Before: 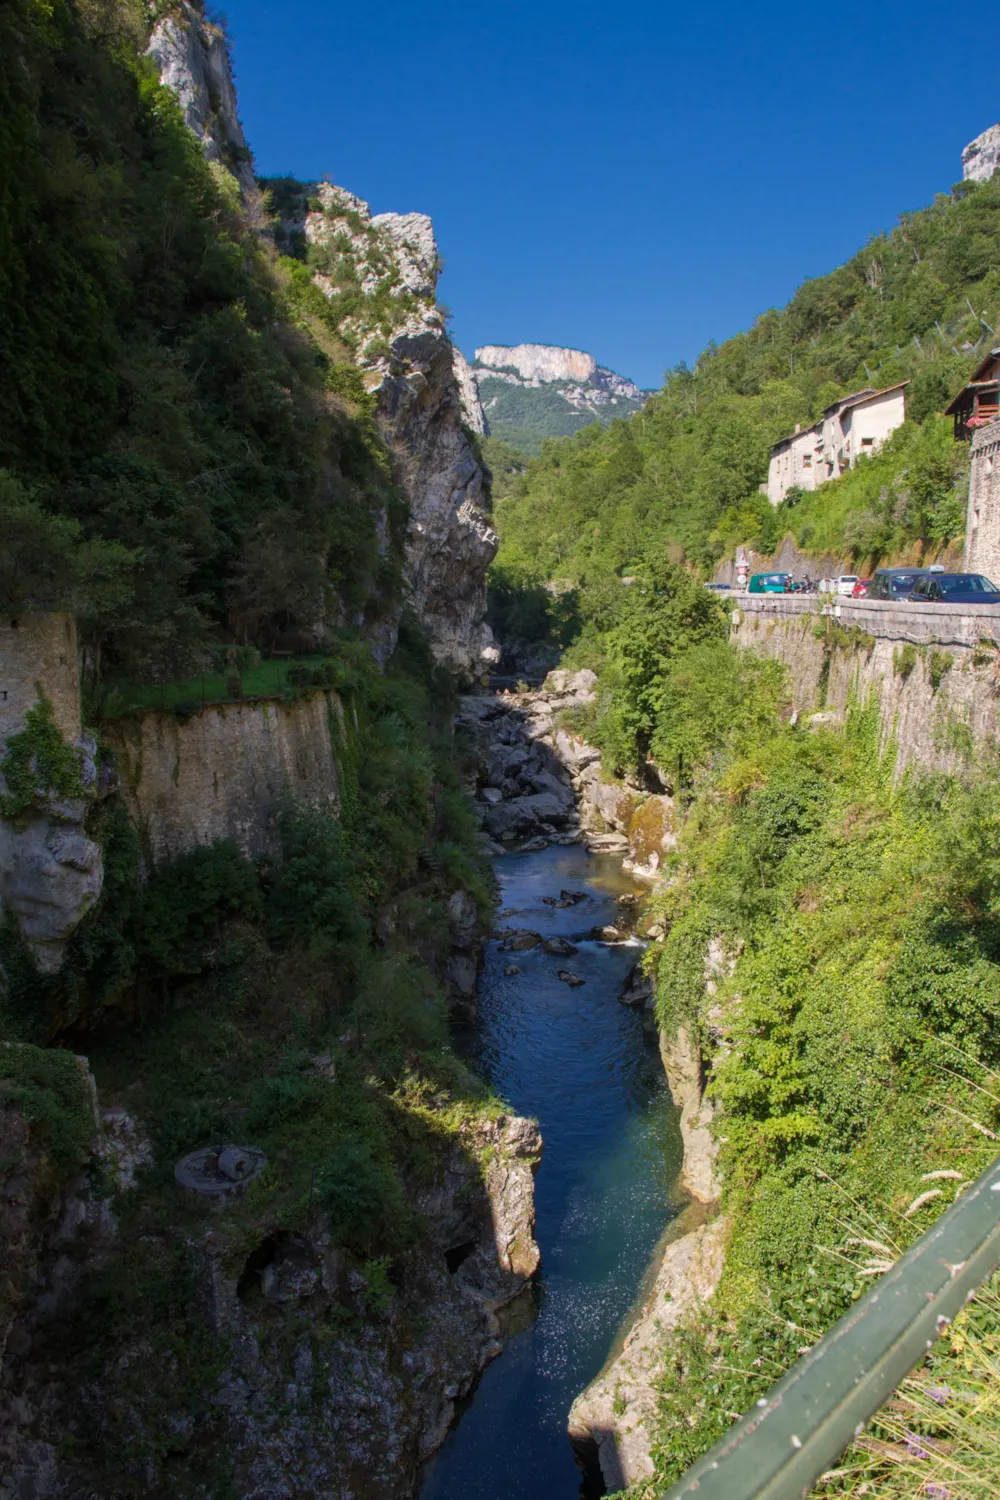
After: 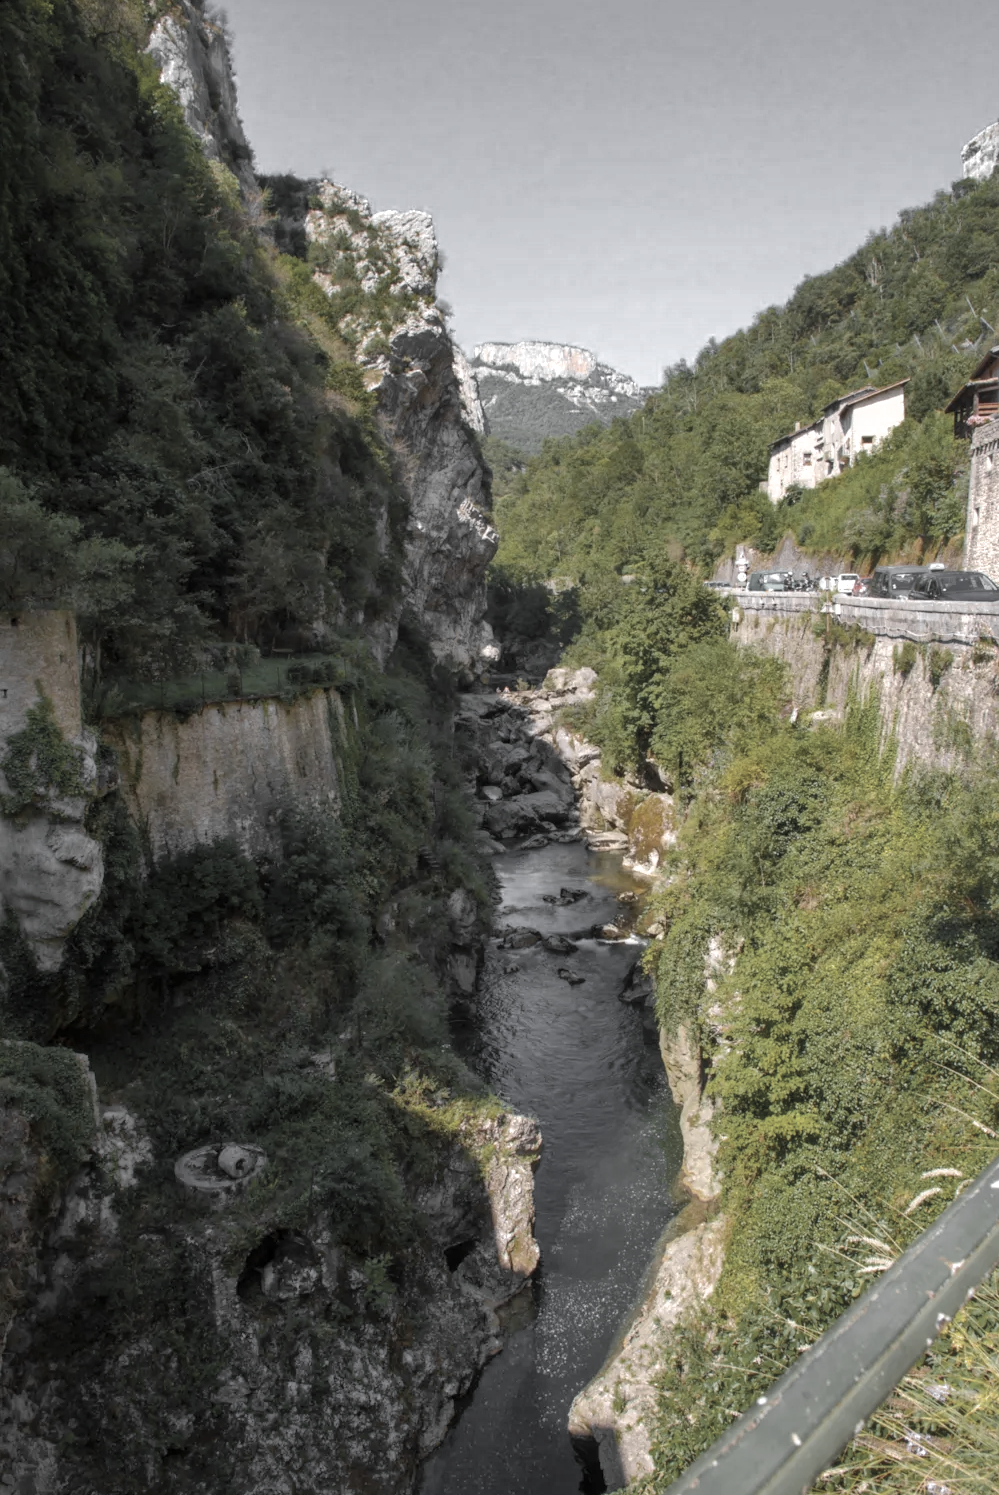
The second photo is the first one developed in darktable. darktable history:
crop: top 0.157%, bottom 0.129%
color zones: curves: ch0 [(0, 0.613) (0.01, 0.613) (0.245, 0.448) (0.498, 0.529) (0.642, 0.665) (0.879, 0.777) (0.99, 0.613)]; ch1 [(0, 0.035) (0.121, 0.189) (0.259, 0.197) (0.415, 0.061) (0.589, 0.022) (0.732, 0.022) (0.857, 0.026) (0.991, 0.053)]
shadows and highlights: on, module defaults
color balance rgb: linear chroma grading › global chroma 6.303%, perceptual saturation grading › global saturation 25.312%, perceptual brilliance grading › highlights 9.259%, perceptual brilliance grading › mid-tones 4.513%, global vibrance 11.094%
exposure: compensate highlight preservation false
